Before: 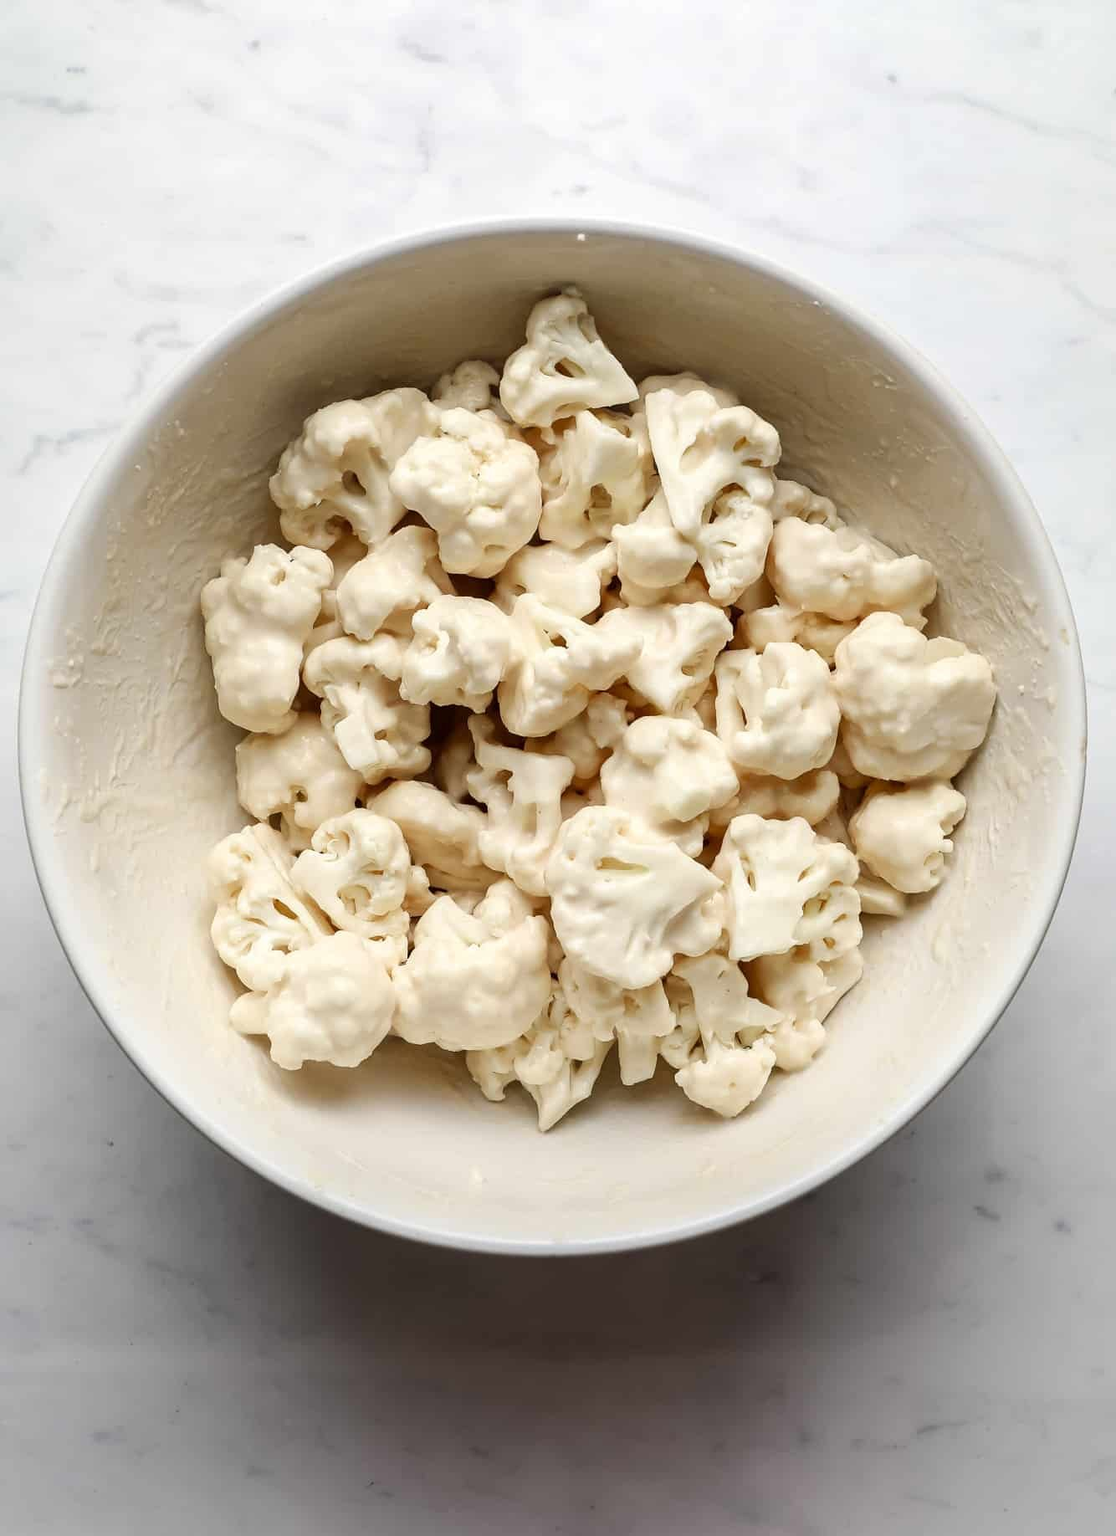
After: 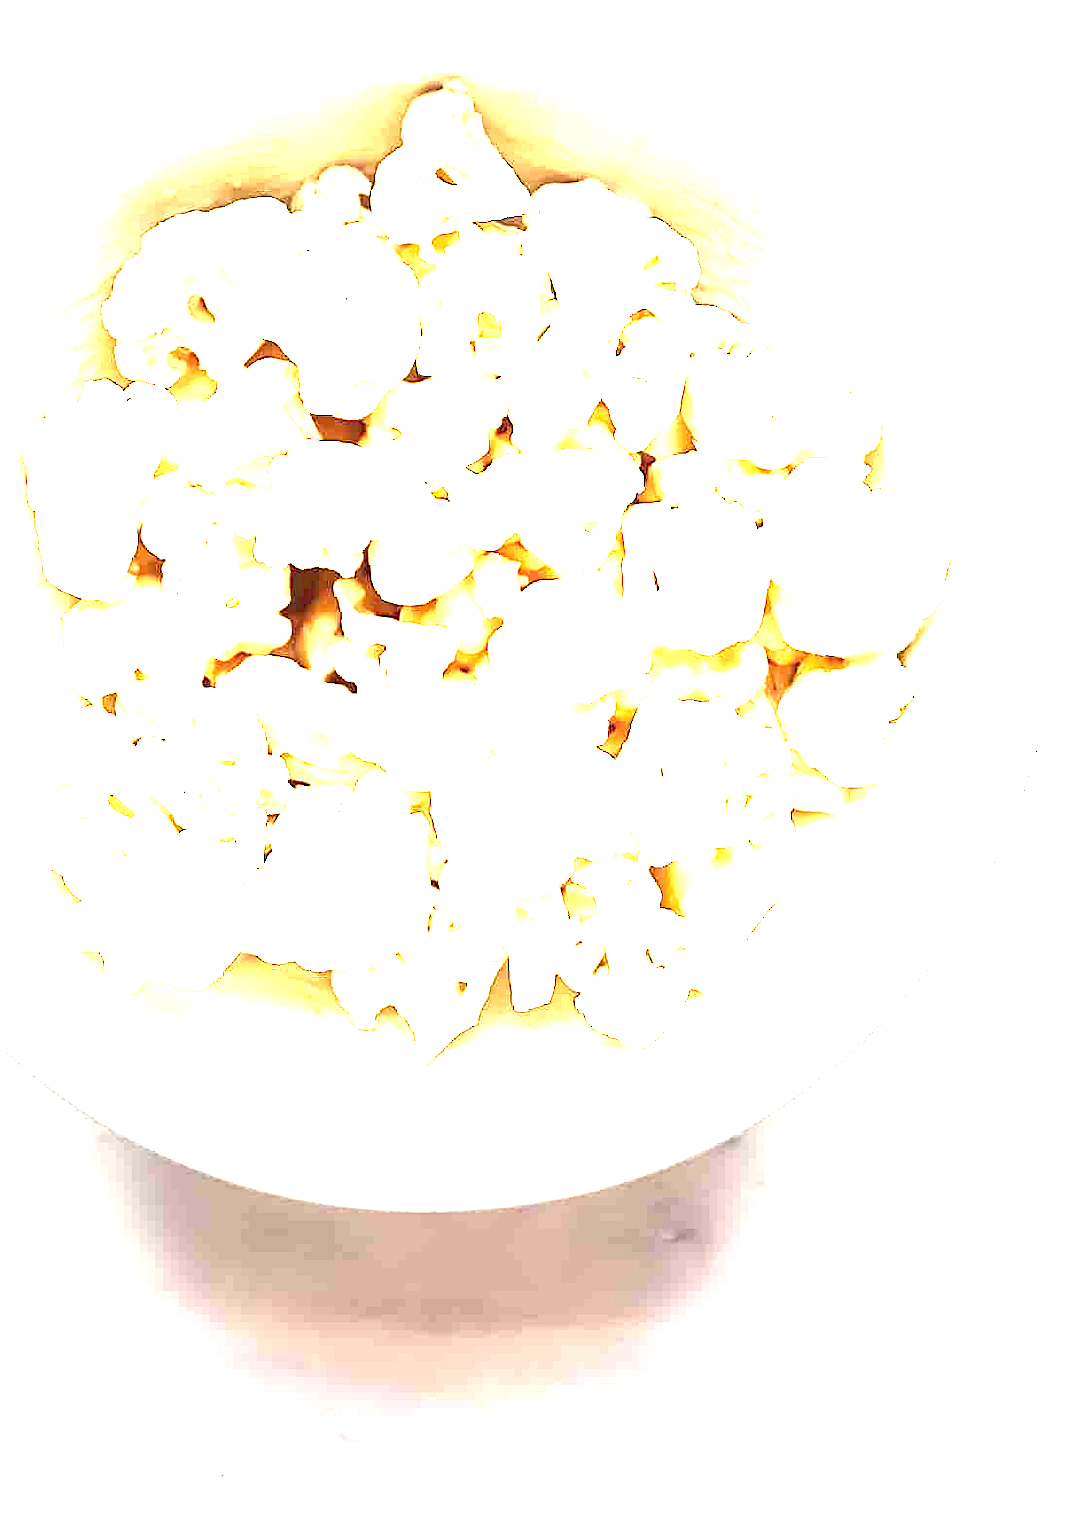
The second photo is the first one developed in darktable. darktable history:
exposure: black level correction 0, exposure 4 EV, compensate exposure bias true, compensate highlight preservation false
crop: left 16.315%, top 14.246%
sharpen: on, module defaults
